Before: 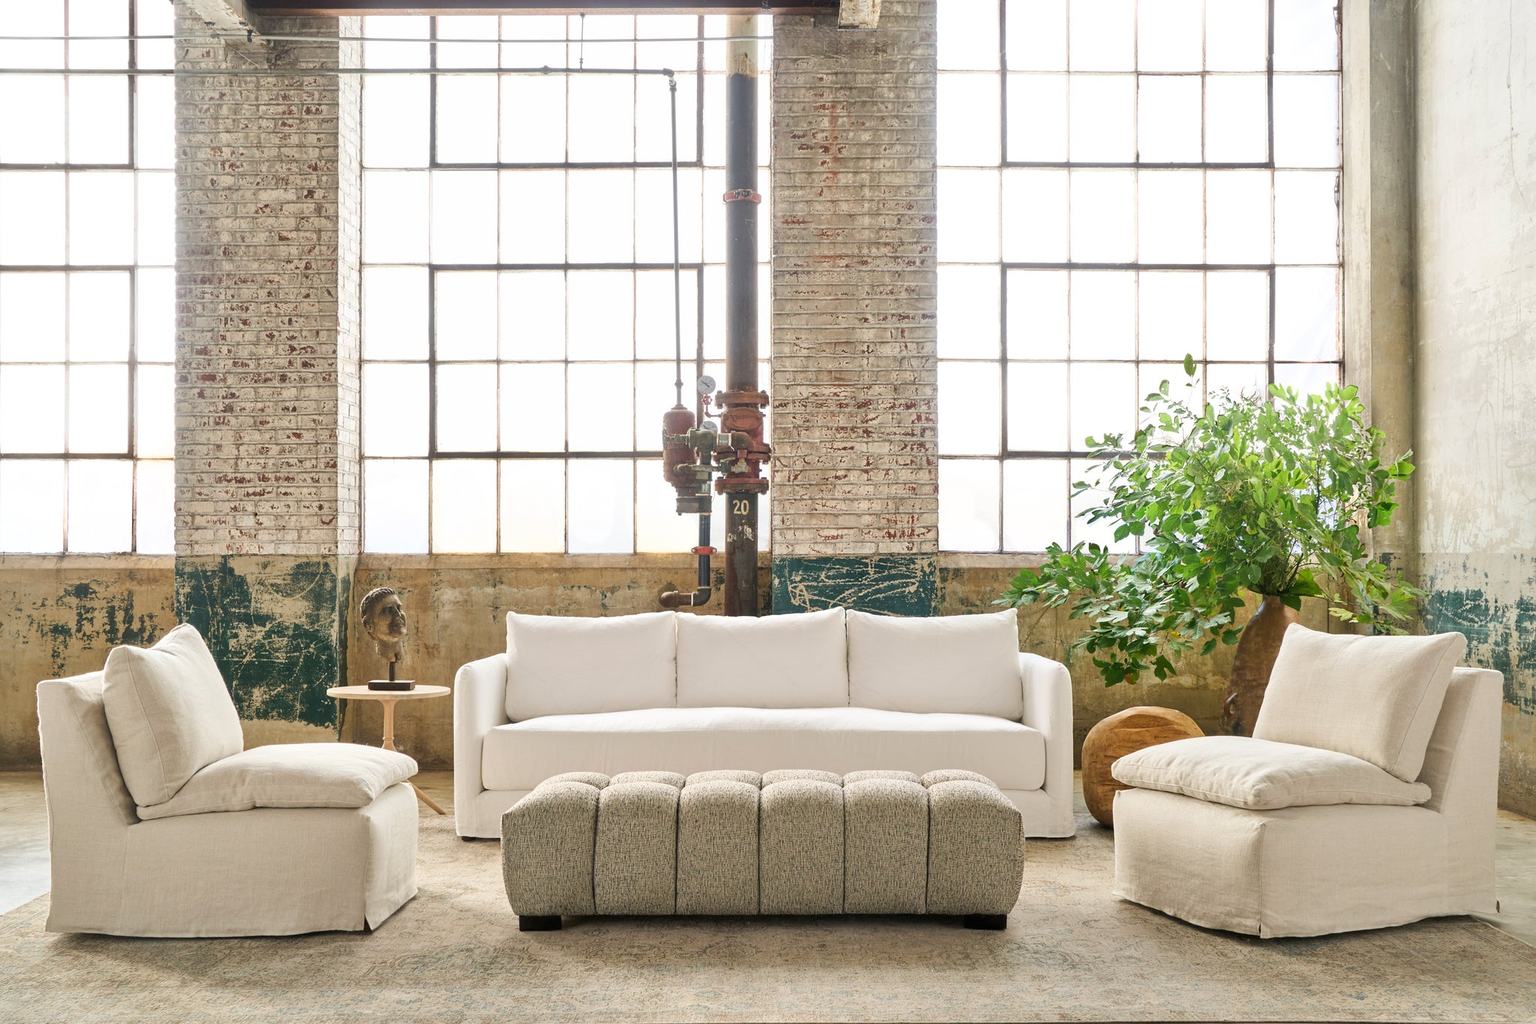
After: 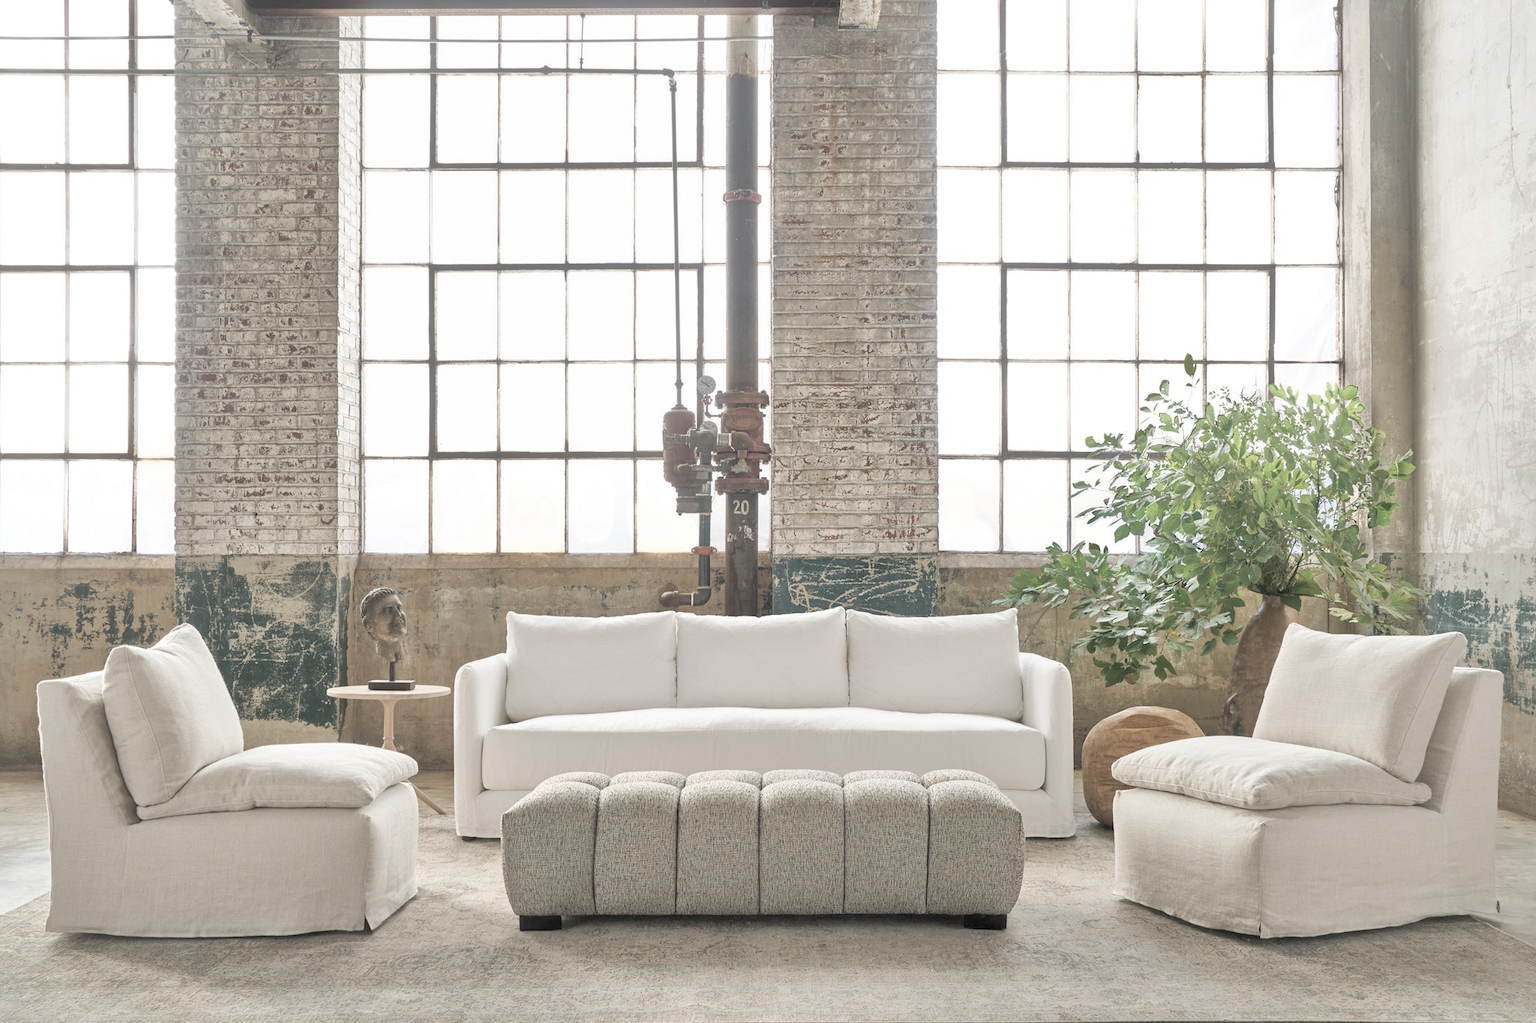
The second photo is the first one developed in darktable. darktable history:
contrast brightness saturation: brightness 0.19, saturation -0.517
shadows and highlights: on, module defaults
